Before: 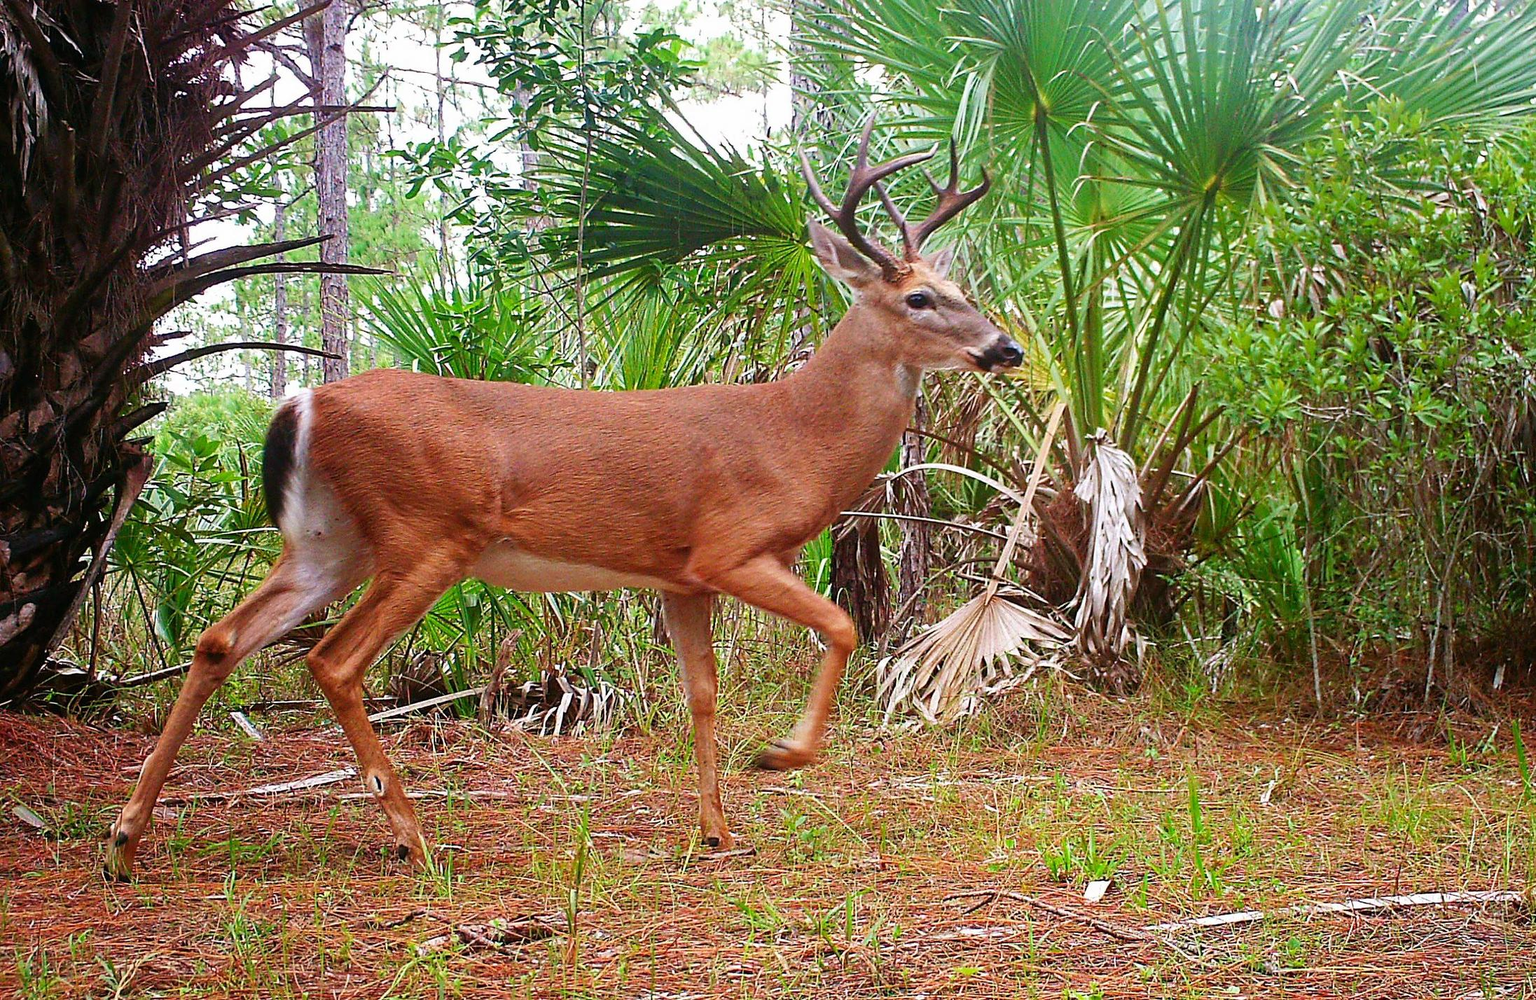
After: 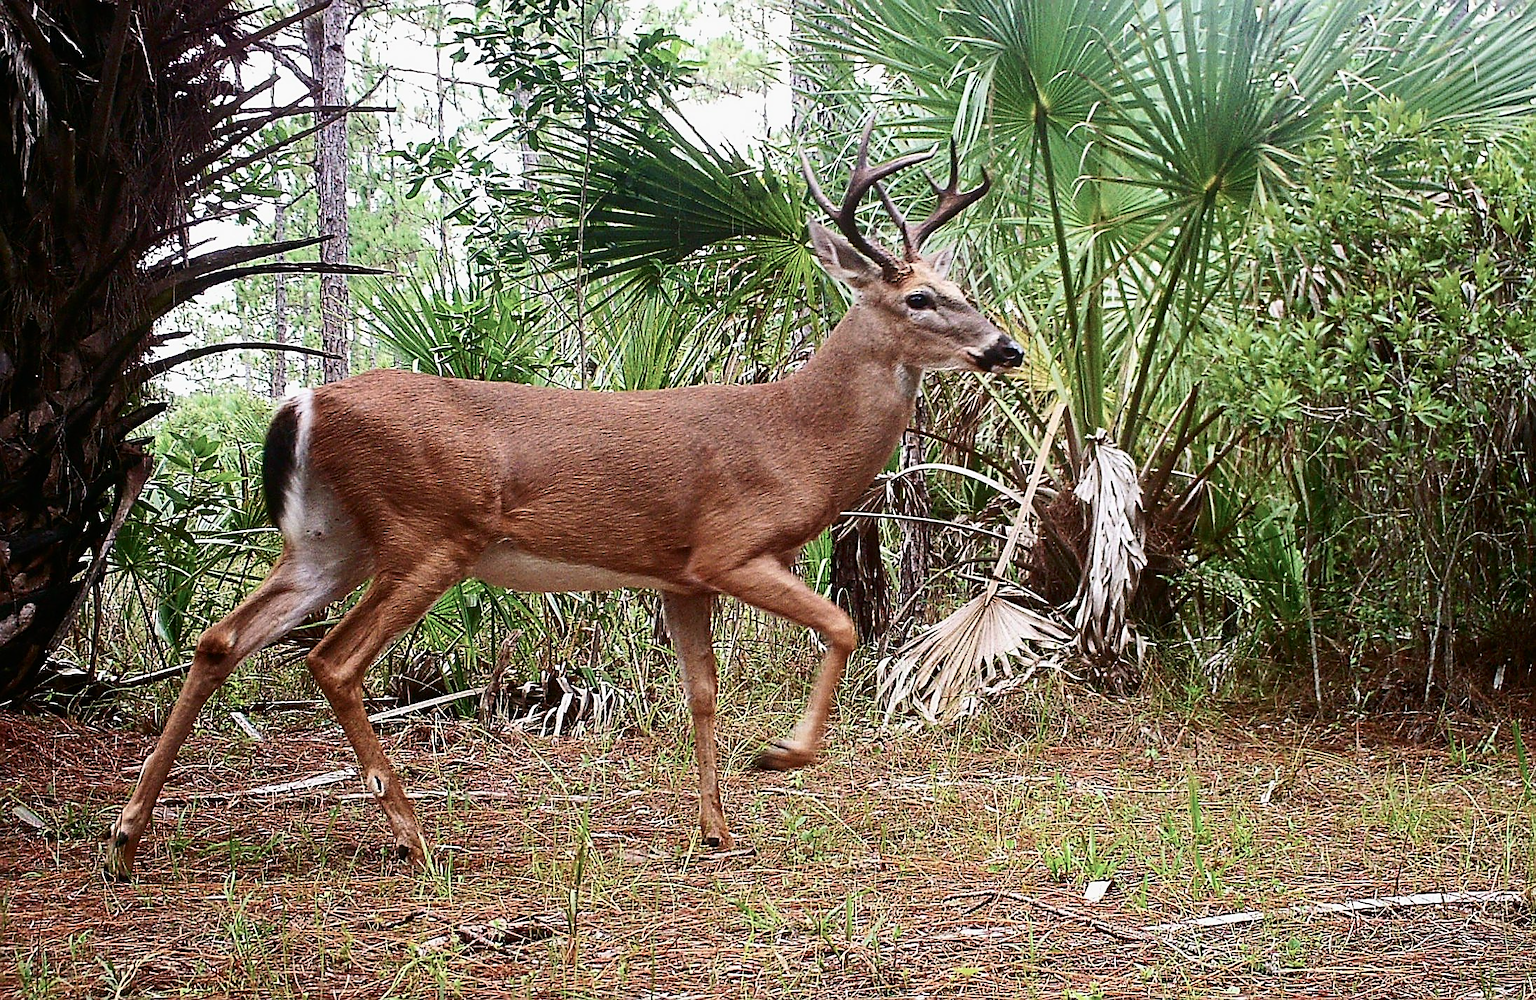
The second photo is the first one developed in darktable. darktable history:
sharpen: on, module defaults
exposure: exposure -0.157 EV, compensate highlight preservation false
contrast brightness saturation: contrast 0.25, saturation -0.31
